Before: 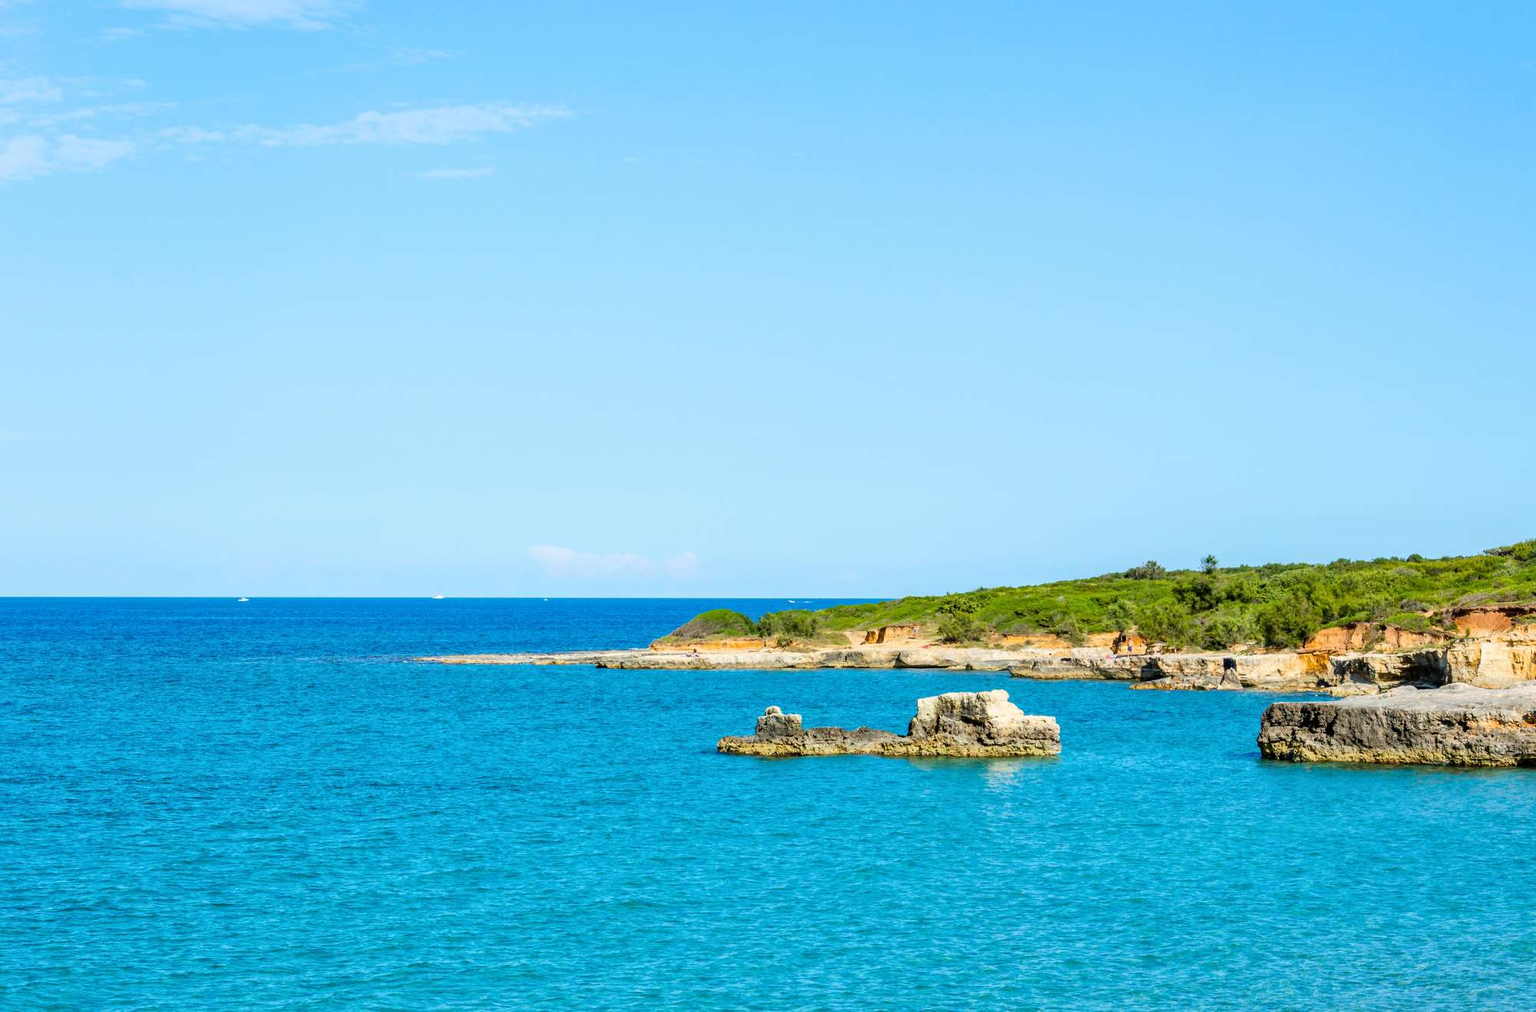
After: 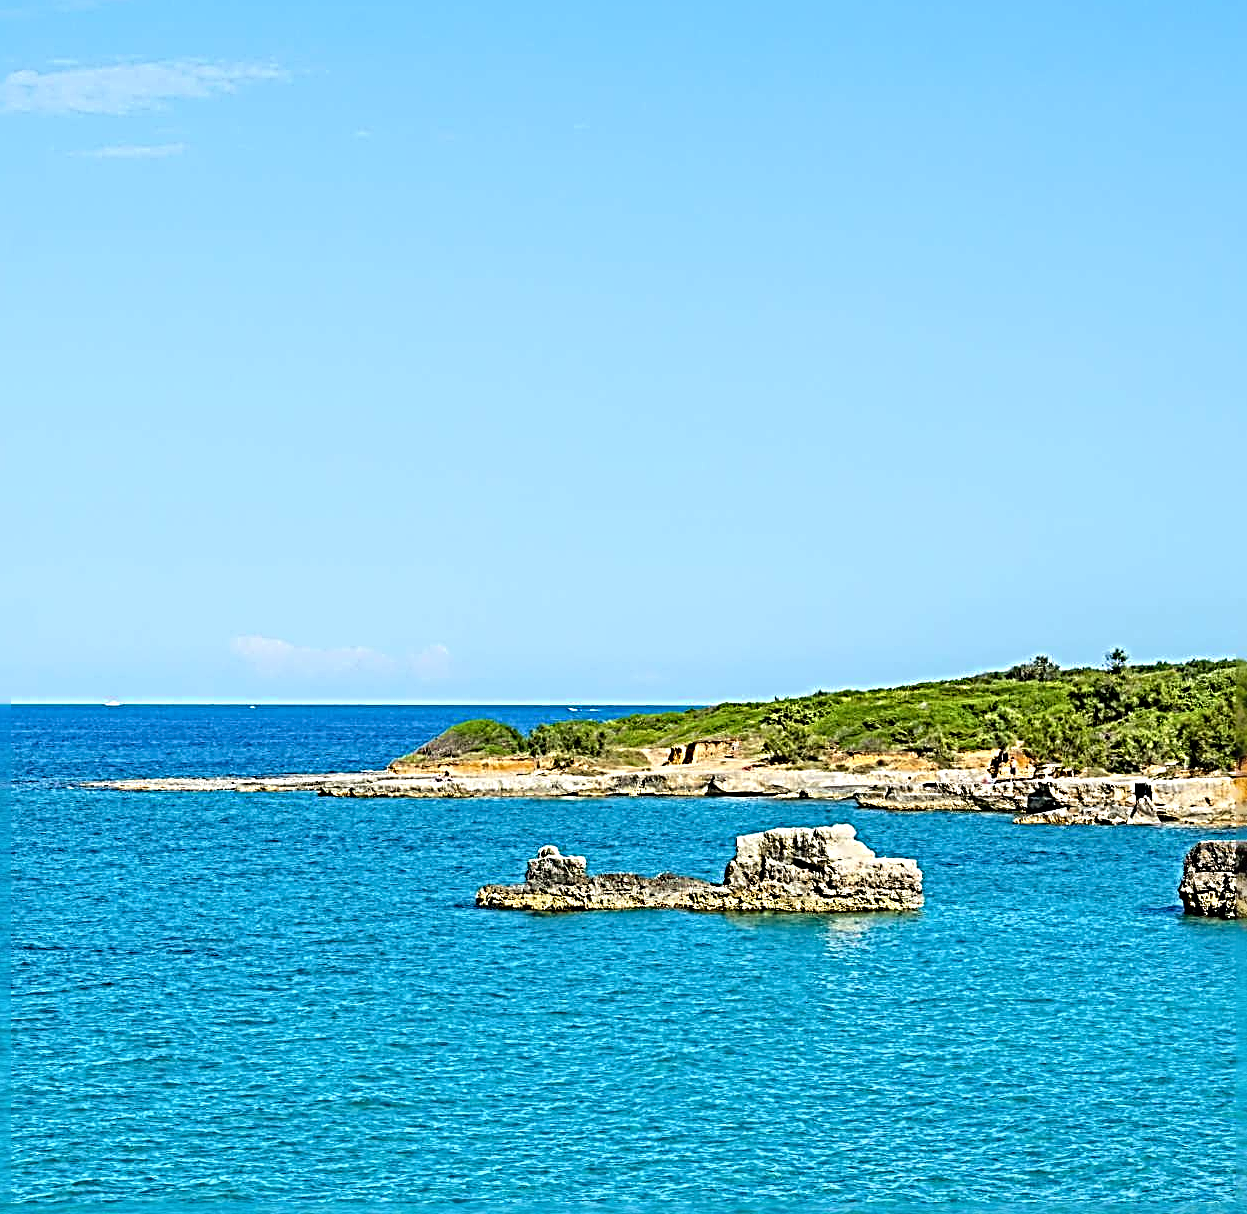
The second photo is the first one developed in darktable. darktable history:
white balance: red 0.986, blue 1.01
sharpen: radius 4.001, amount 2
crop and rotate: left 22.918%, top 5.629%, right 14.711%, bottom 2.247%
